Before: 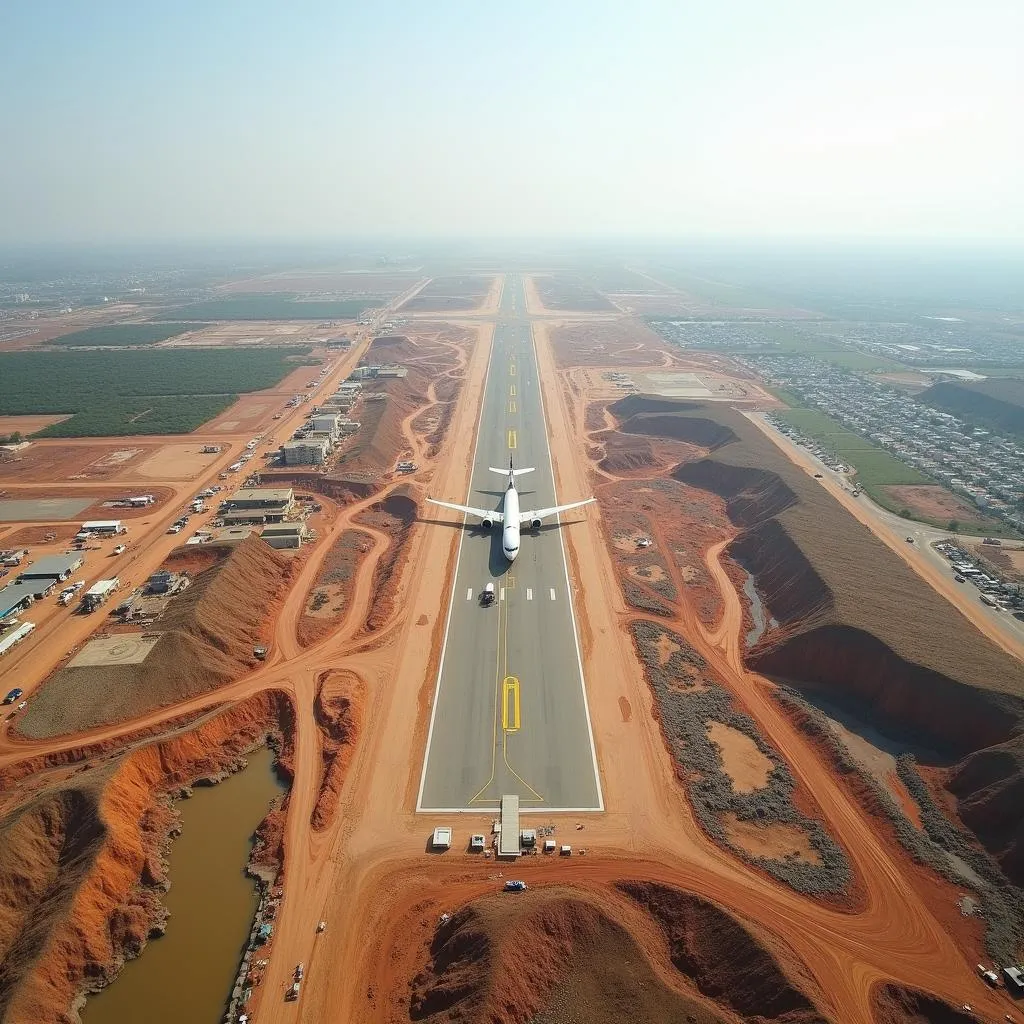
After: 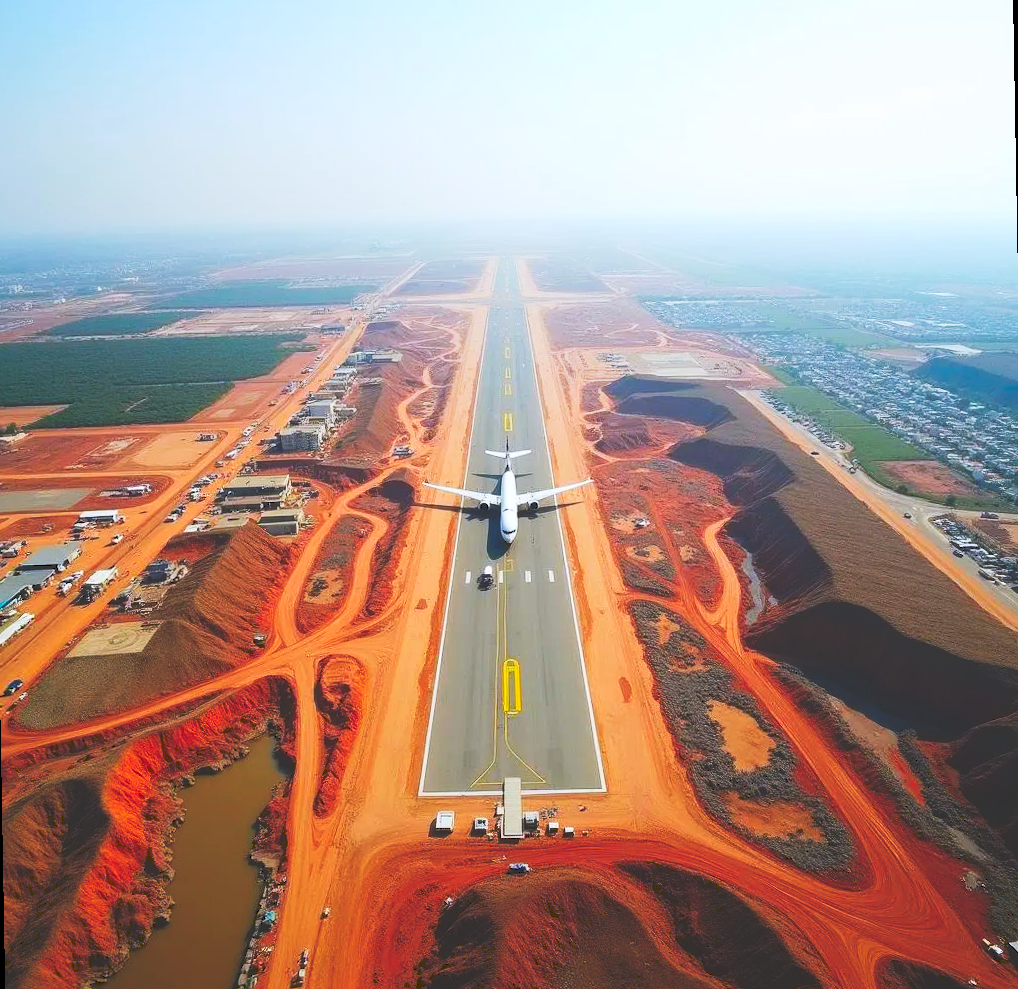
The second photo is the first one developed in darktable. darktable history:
rotate and perspective: rotation -1°, crop left 0.011, crop right 0.989, crop top 0.025, crop bottom 0.975
color calibration: illuminant as shot in camera, x 0.358, y 0.373, temperature 4628.91 K
contrast brightness saturation: saturation 0.5
tone curve: curves: ch0 [(0, 0) (0.003, 0.183) (0.011, 0.183) (0.025, 0.184) (0.044, 0.188) (0.069, 0.197) (0.1, 0.204) (0.136, 0.212) (0.177, 0.226) (0.224, 0.24) (0.277, 0.273) (0.335, 0.322) (0.399, 0.388) (0.468, 0.468) (0.543, 0.579) (0.623, 0.686) (0.709, 0.792) (0.801, 0.877) (0.898, 0.939) (1, 1)], preserve colors none
